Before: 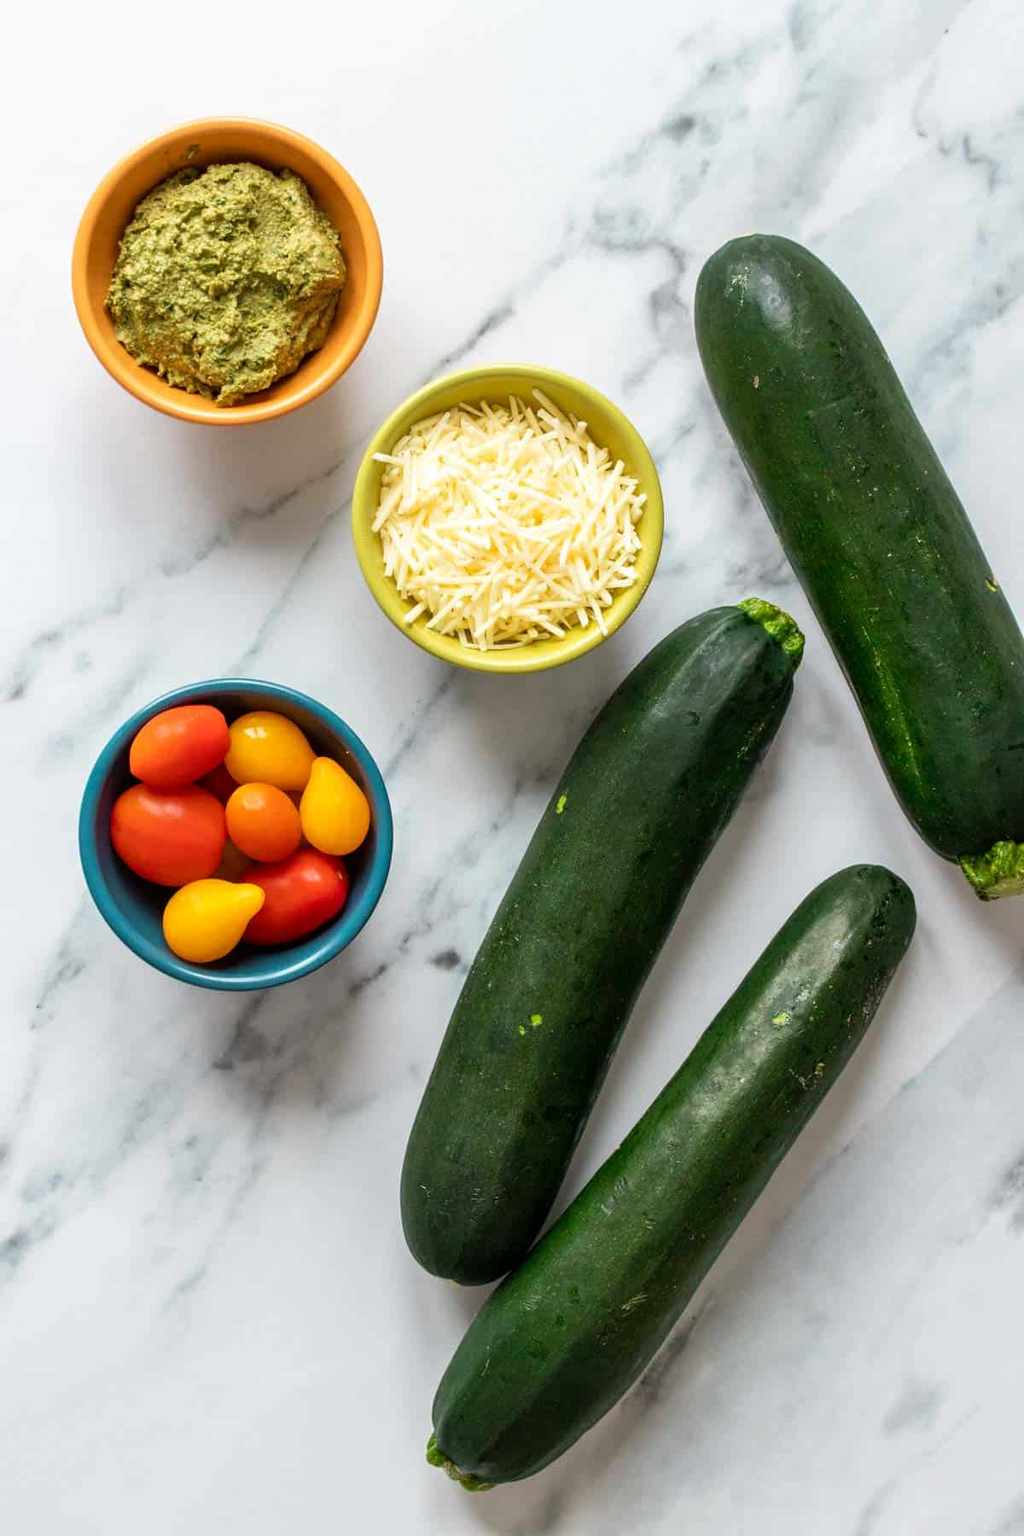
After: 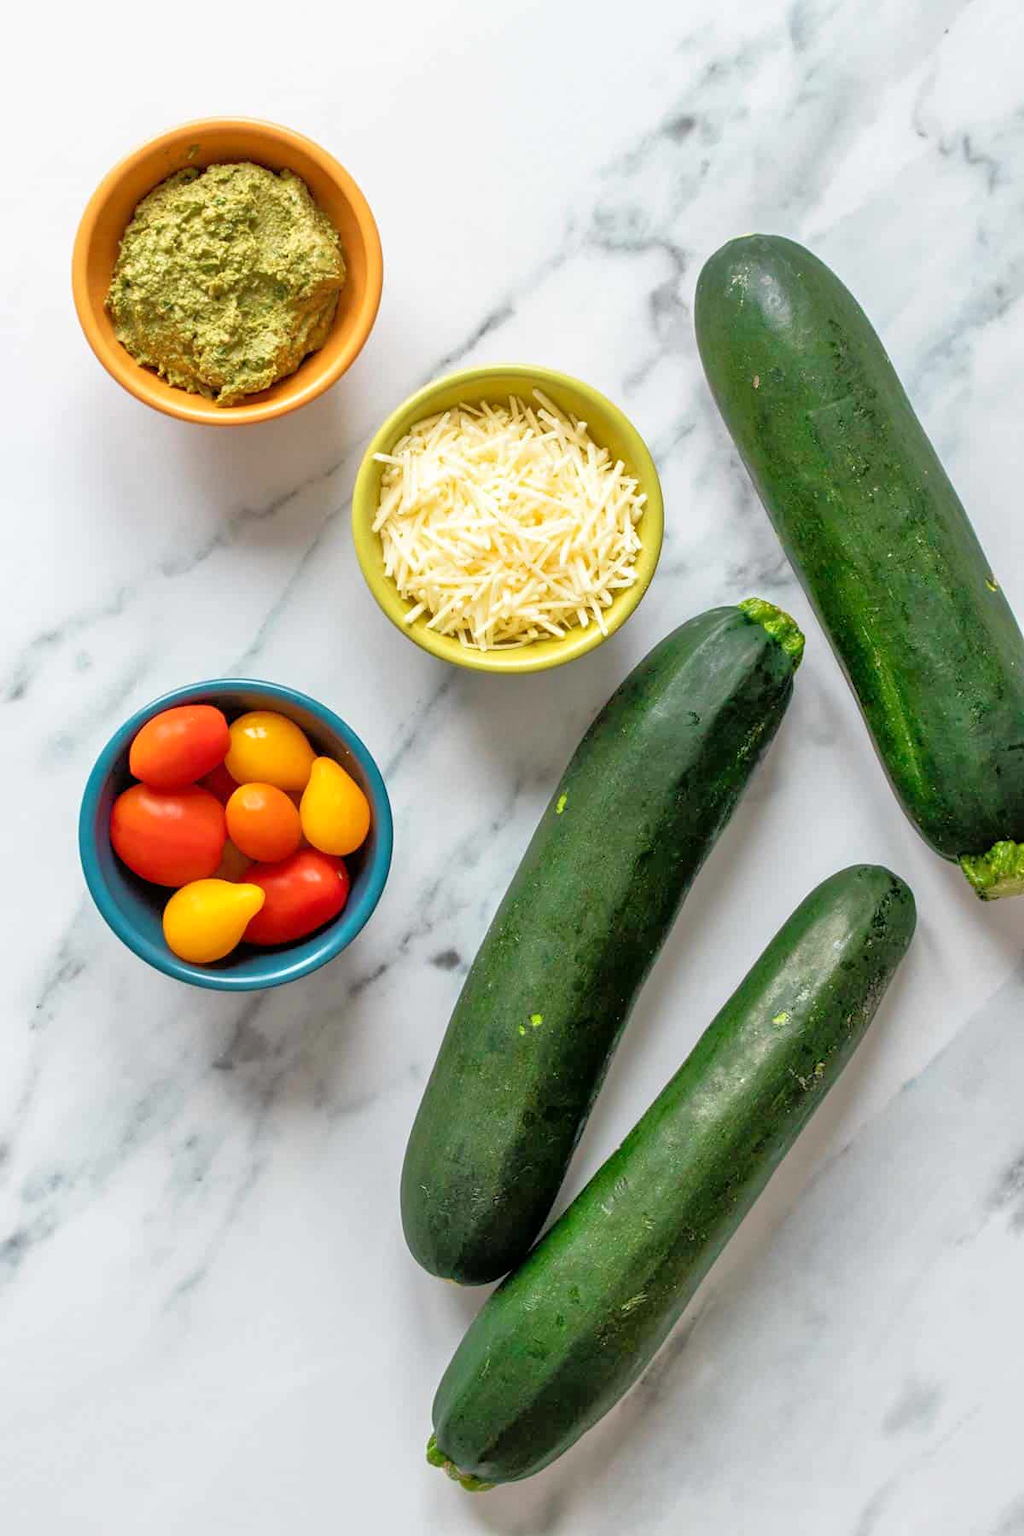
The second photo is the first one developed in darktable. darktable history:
tone equalizer: -7 EV 0.159 EV, -6 EV 0.595 EV, -5 EV 1.12 EV, -4 EV 1.36 EV, -3 EV 1.15 EV, -2 EV 0.6 EV, -1 EV 0.155 EV
